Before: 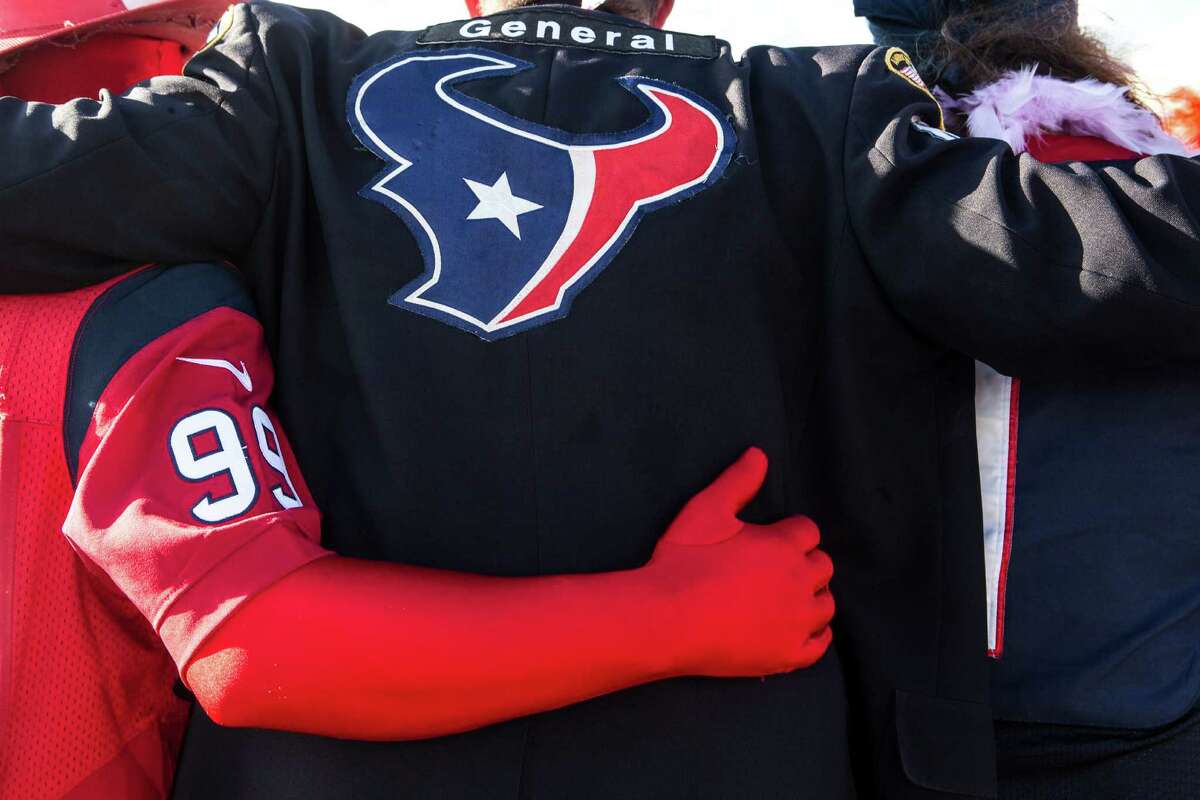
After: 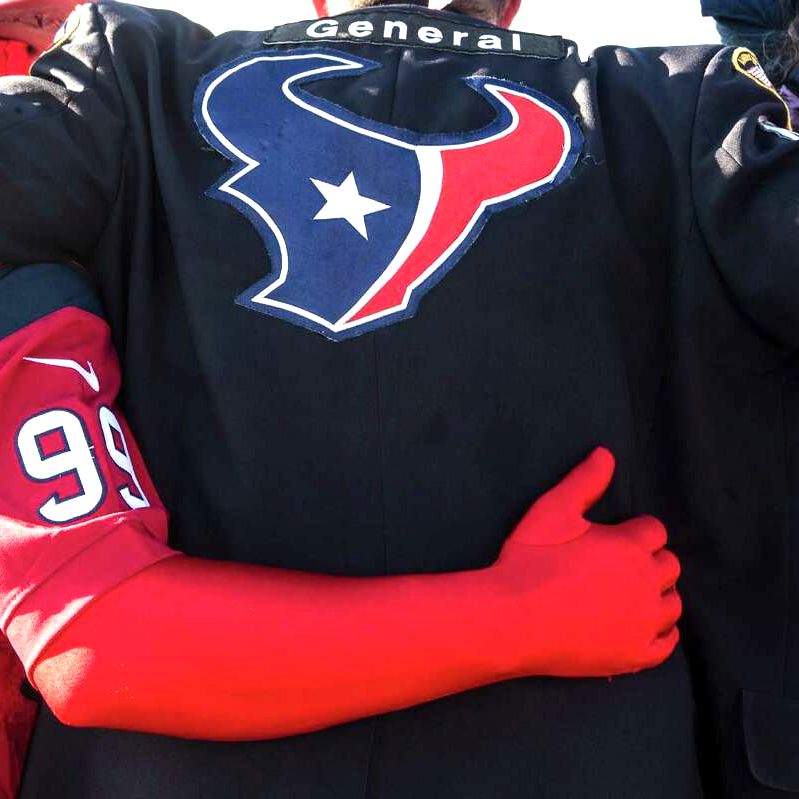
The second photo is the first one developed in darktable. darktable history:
crop and rotate: left 12.832%, right 20.537%
exposure: exposure 0.601 EV, compensate exposure bias true, compensate highlight preservation false
